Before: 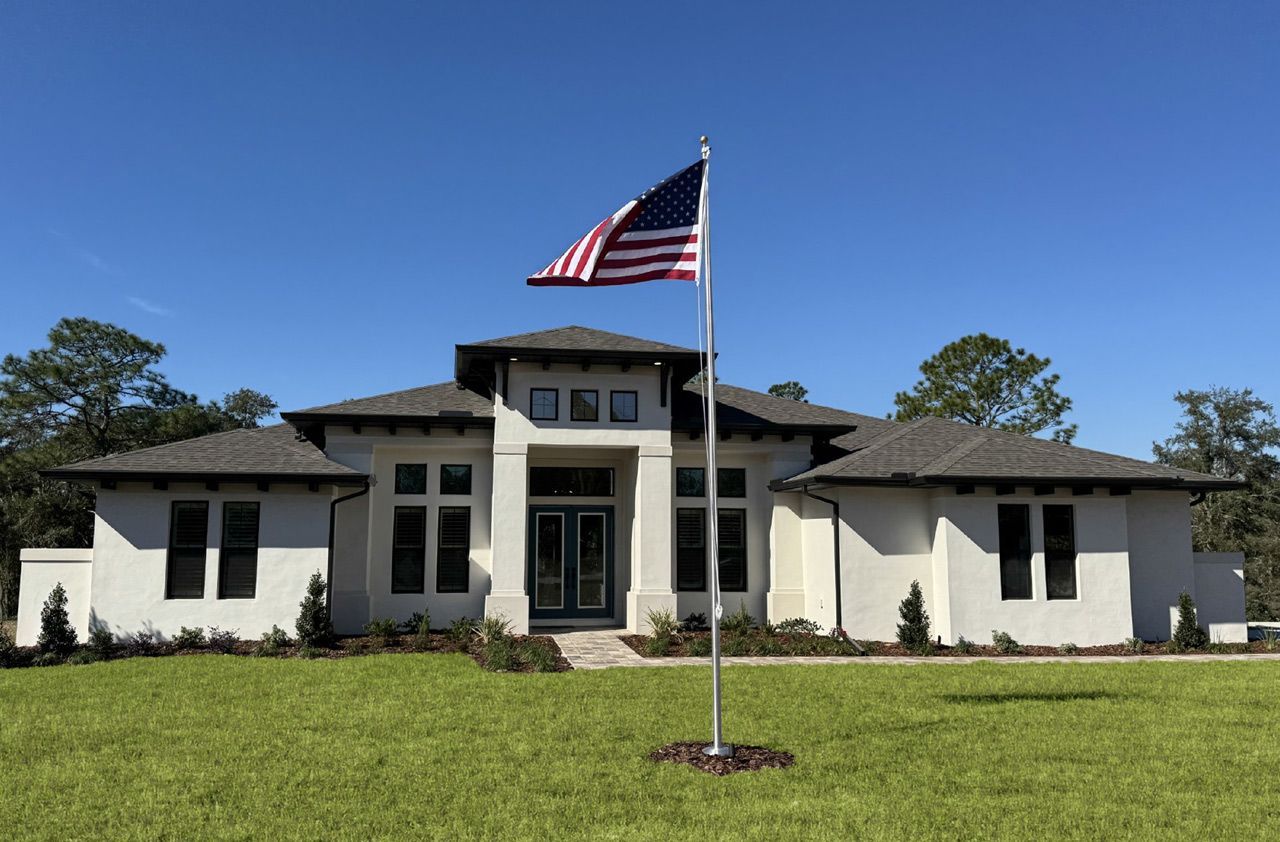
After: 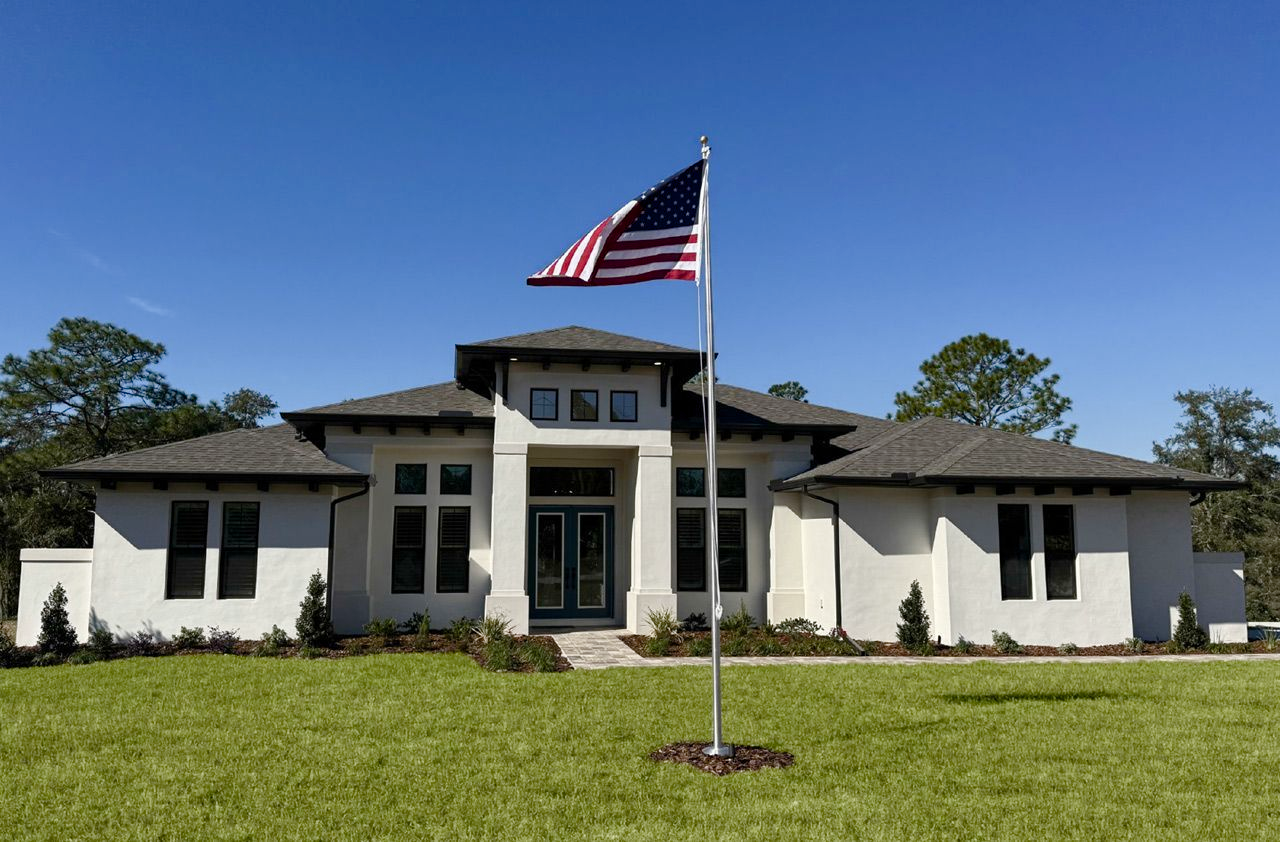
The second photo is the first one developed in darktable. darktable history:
color balance rgb: linear chroma grading › global chroma 14.836%, perceptual saturation grading › global saturation 20%, perceptual saturation grading › highlights -50.134%, perceptual saturation grading › shadows 30.314%
contrast brightness saturation: saturation -0.162
